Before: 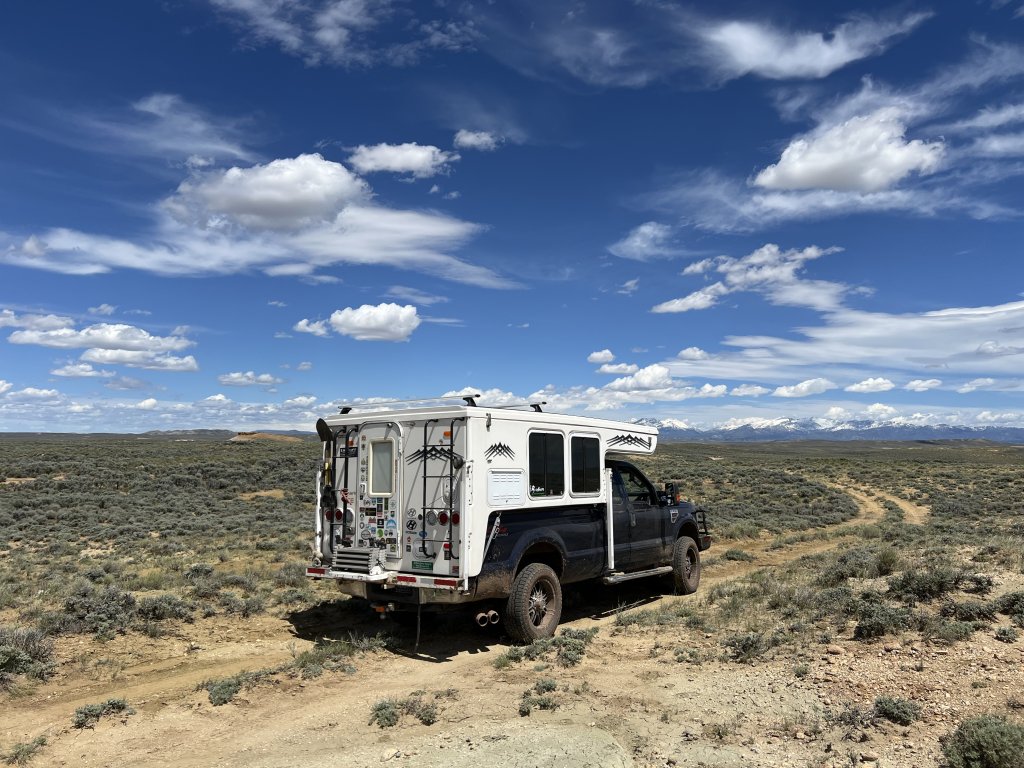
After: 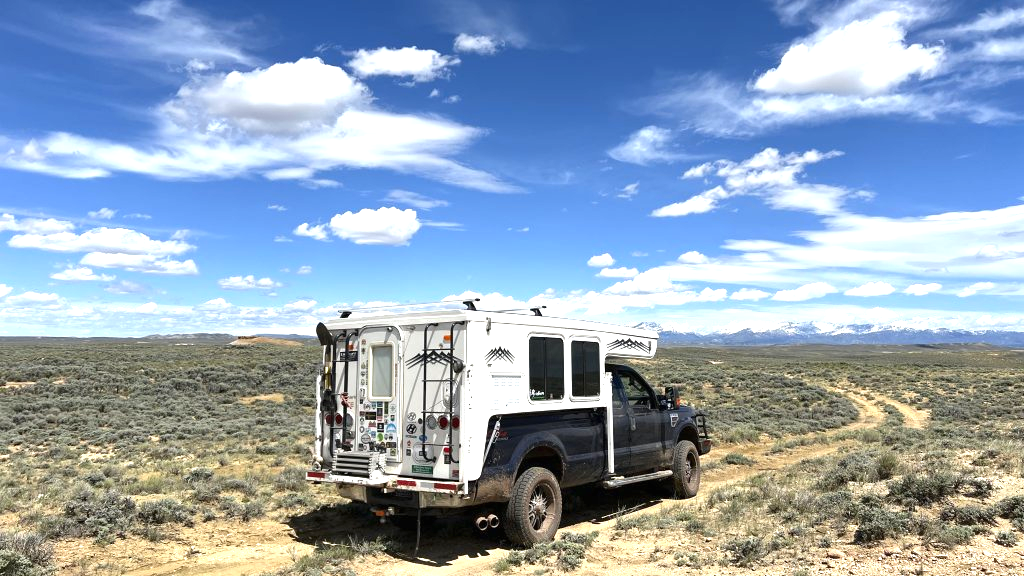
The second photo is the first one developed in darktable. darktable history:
crop and rotate: top 12.5%, bottom 12.5%
vibrance: on, module defaults
exposure: black level correction 0, exposure 1 EV, compensate exposure bias true, compensate highlight preservation false
